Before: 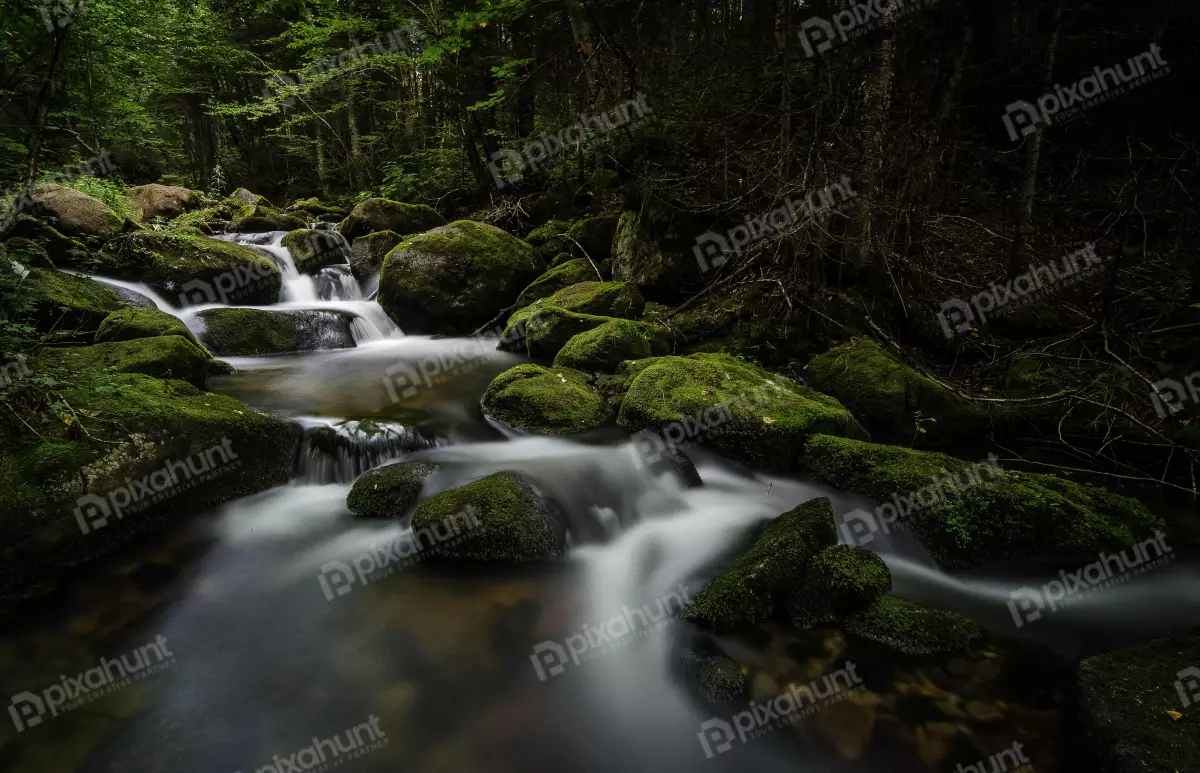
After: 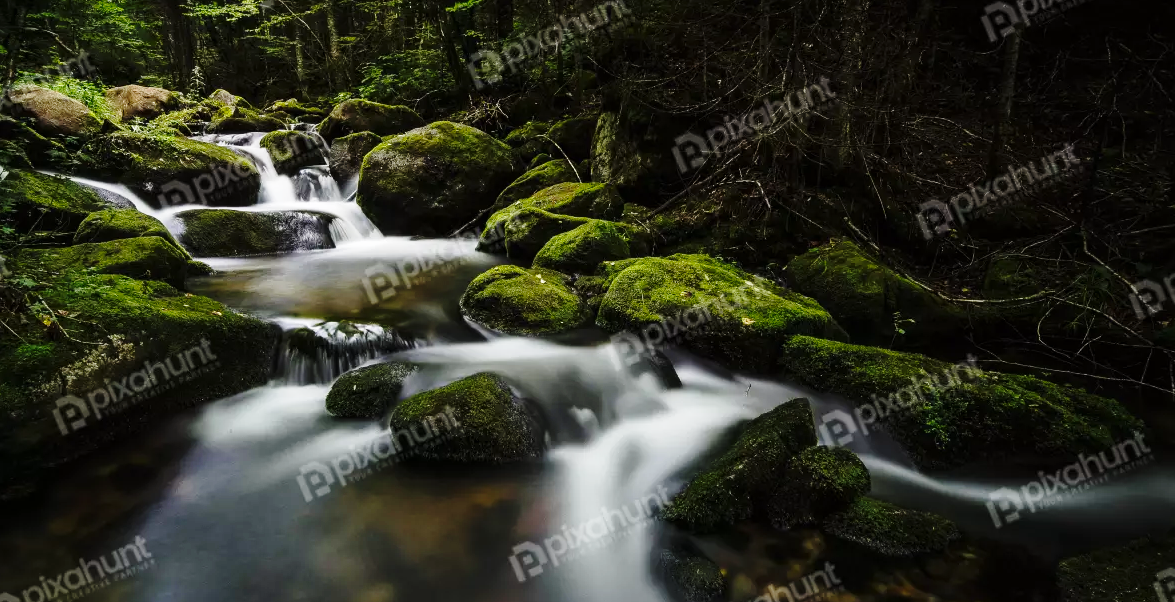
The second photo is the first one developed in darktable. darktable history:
crop and rotate: left 1.814%, top 12.818%, right 0.25%, bottom 9.225%
base curve: curves: ch0 [(0, 0) (0.028, 0.03) (0.121, 0.232) (0.46, 0.748) (0.859, 0.968) (1, 1)], preserve colors none
